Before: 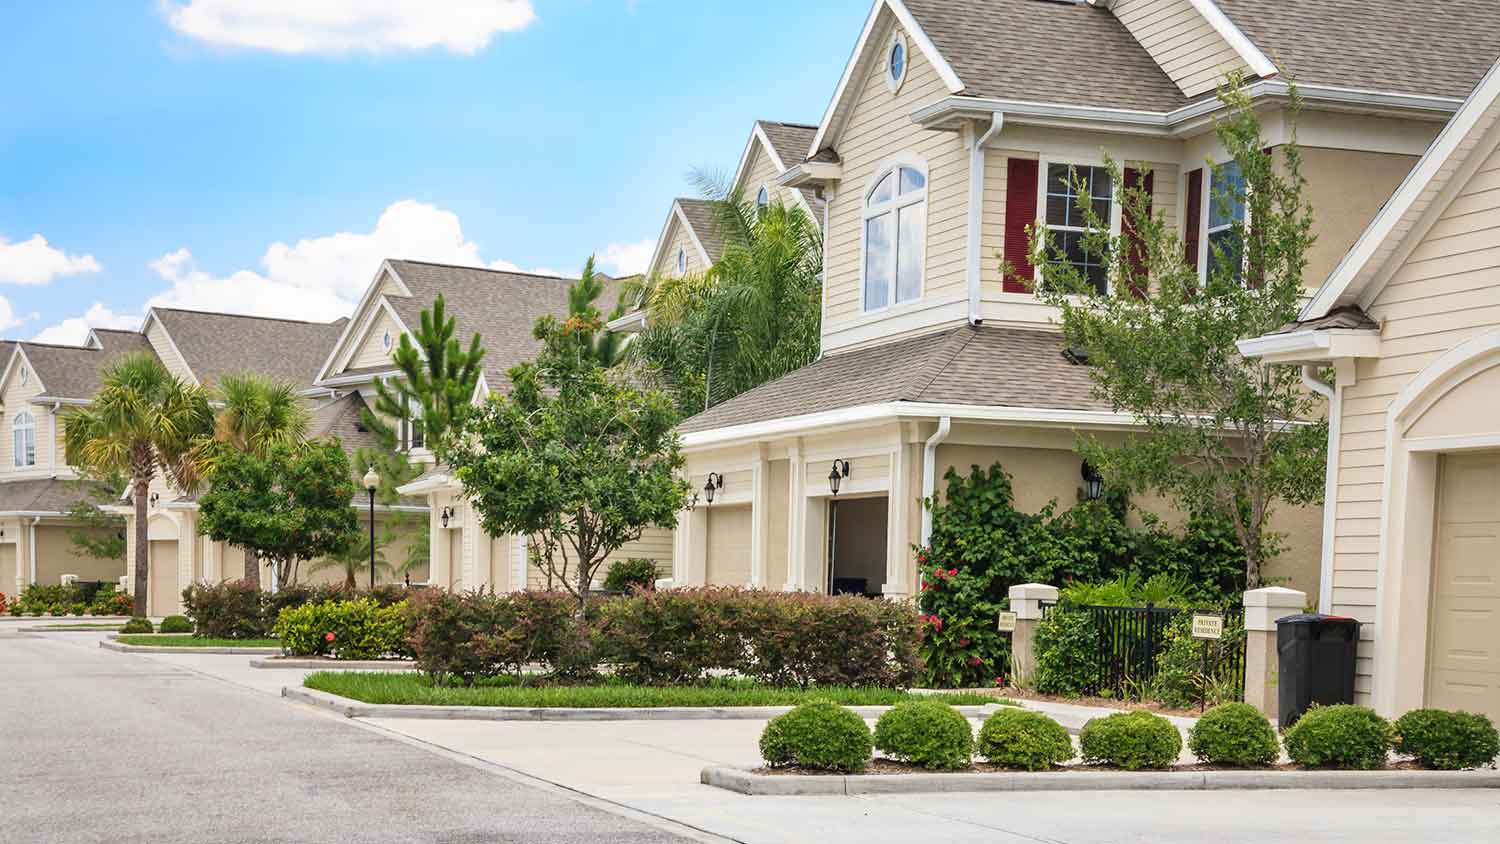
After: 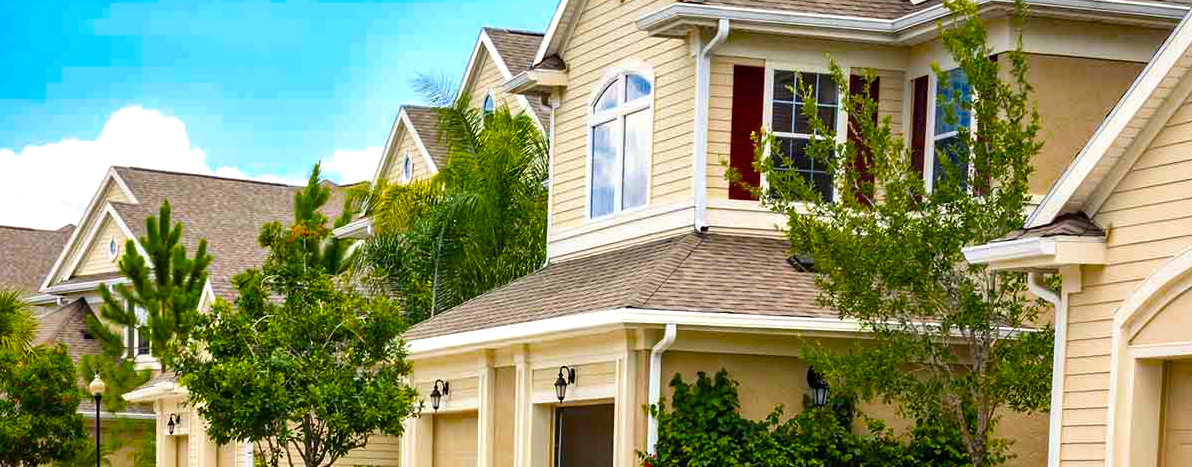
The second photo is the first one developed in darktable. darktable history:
haze removal: compatibility mode true, adaptive false
color balance rgb: shadows lift › chroma 3.053%, shadows lift › hue 279.43°, power › hue 315.39°, shadows fall-off 100.81%, linear chroma grading › global chroma 25.572%, perceptual saturation grading › global saturation 25.763%, mask middle-gray fulcrum 23.098%, global vibrance 9.277%, contrast 14.66%, saturation formula JzAzBz (2021)
crop: left 18.286%, top 11.075%, right 2.222%, bottom 33.482%
